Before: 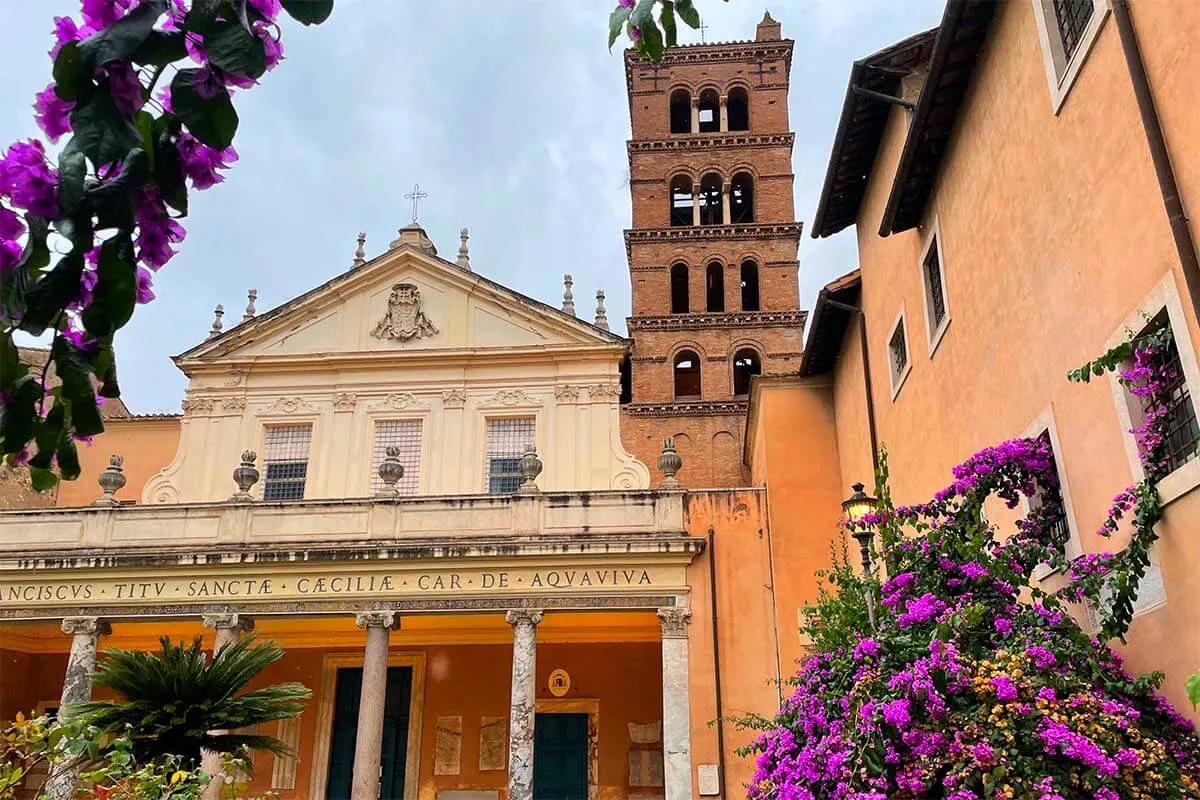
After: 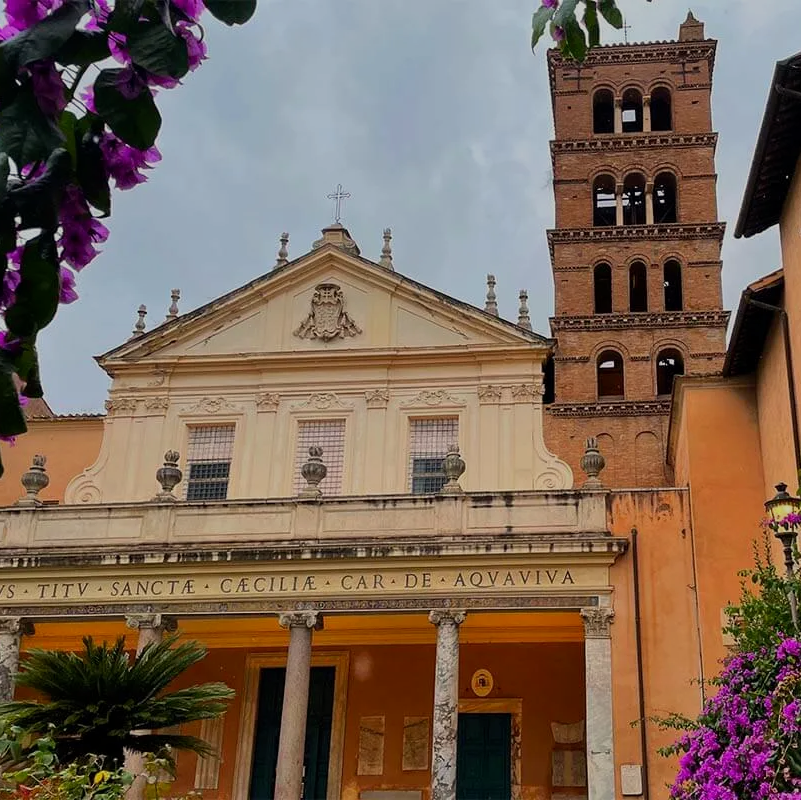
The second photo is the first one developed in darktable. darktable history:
crop and rotate: left 6.474%, right 26.772%
tone equalizer: -7 EV 0.129 EV, edges refinement/feathering 500, mask exposure compensation -1.57 EV, preserve details guided filter
color calibration: x 0.34, y 0.353, temperature 5181.06 K
exposure: black level correction 0, exposure -0.755 EV, compensate exposure bias true, compensate highlight preservation false
